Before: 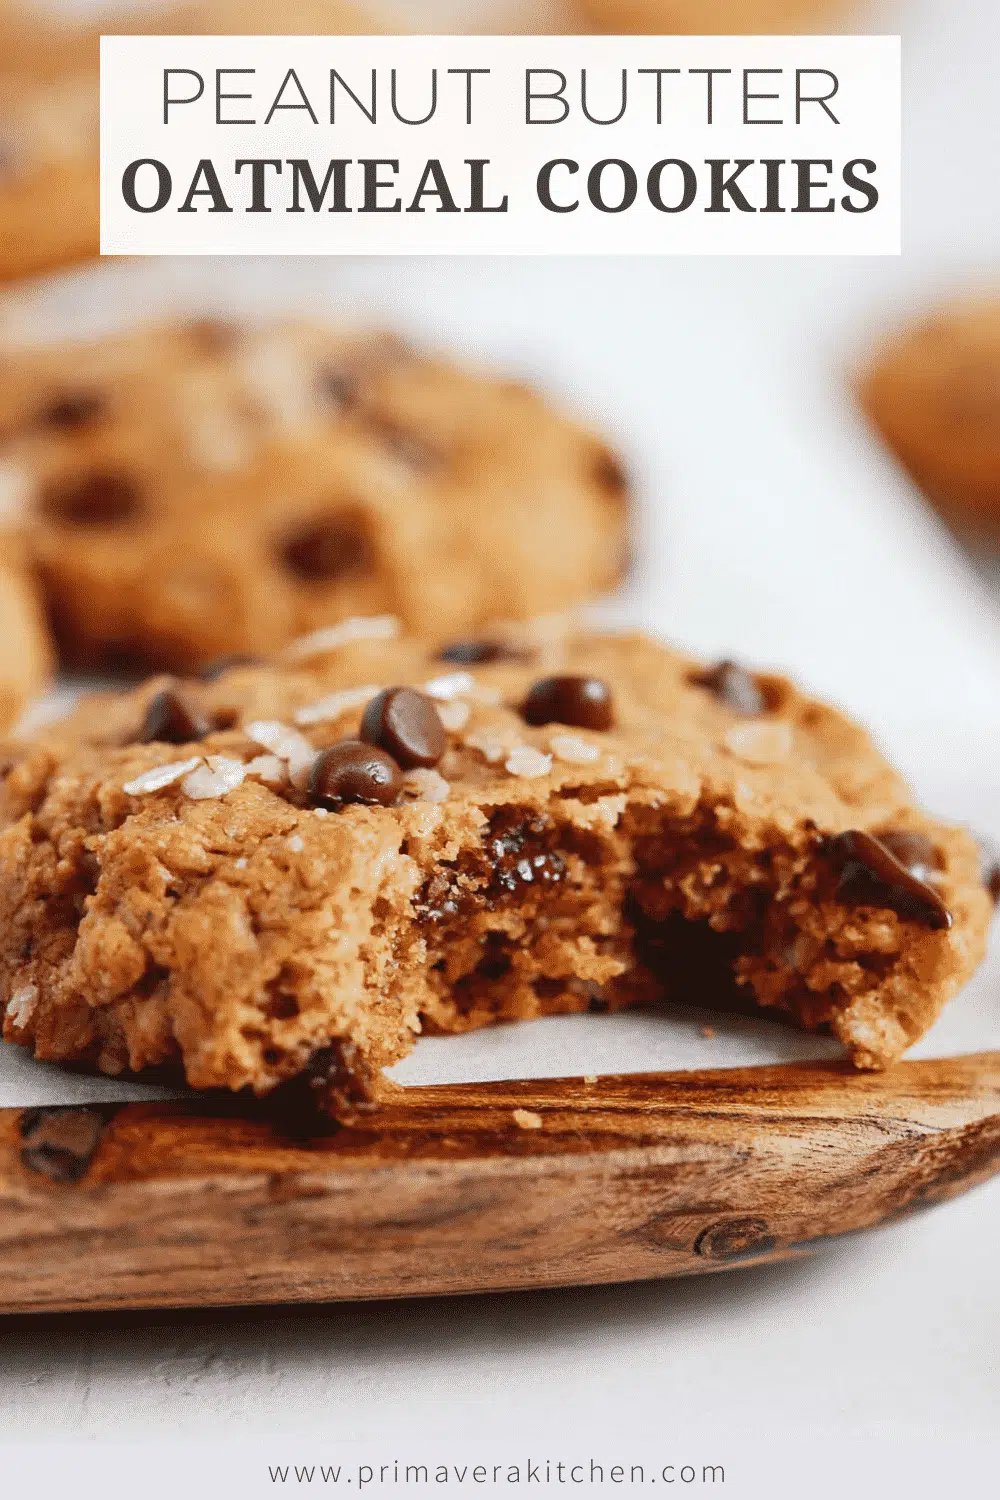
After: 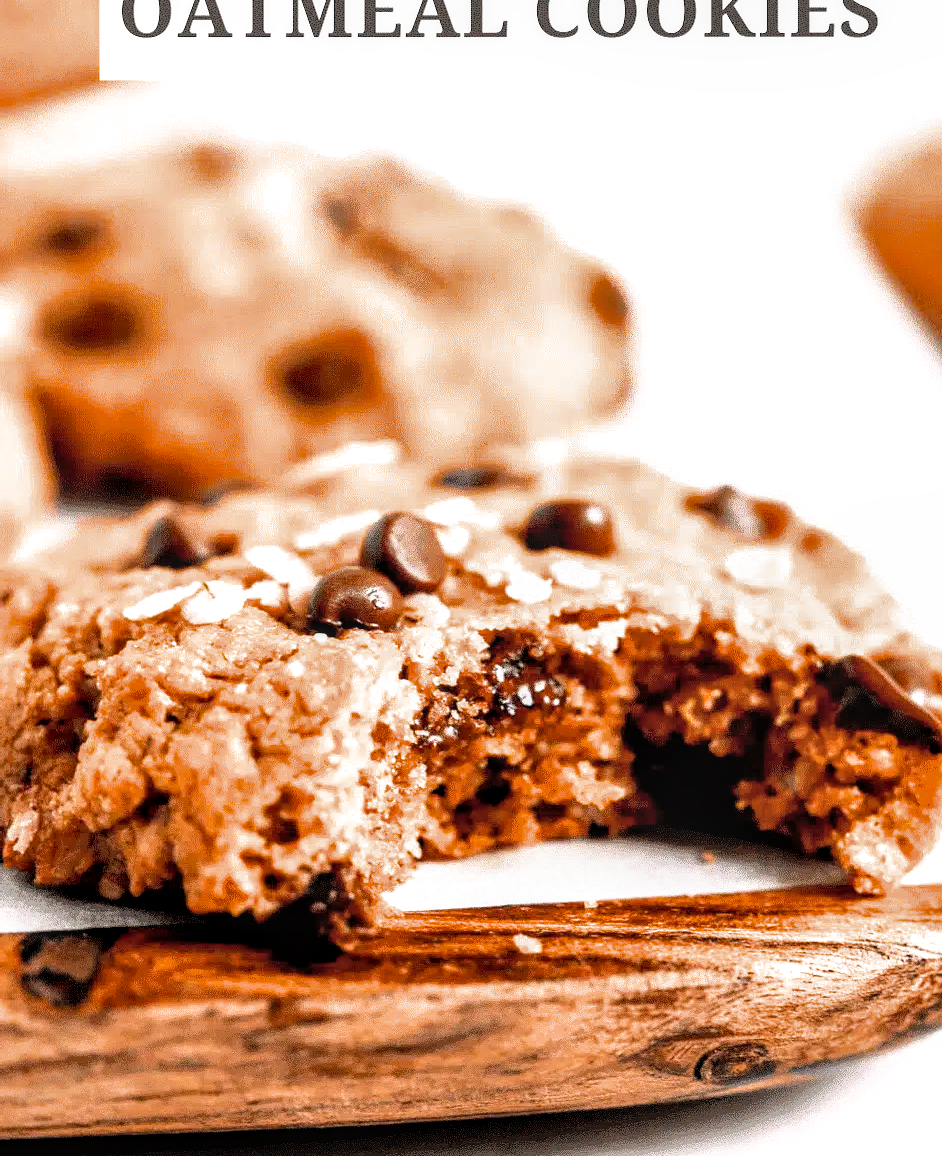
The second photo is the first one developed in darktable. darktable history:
shadows and highlights: on, module defaults
tone equalizer: on, module defaults
exposure: black level correction -0.002, exposure 0.708 EV, compensate exposure bias true, compensate highlight preservation false
filmic rgb: black relative exposure -3.75 EV, white relative exposure 2.4 EV, dynamic range scaling -50%, hardness 3.42, latitude 30%, contrast 1.8
color balance: output saturation 120%
crop and rotate: angle 0.03°, top 11.643%, right 5.651%, bottom 11.189%
local contrast: on, module defaults
